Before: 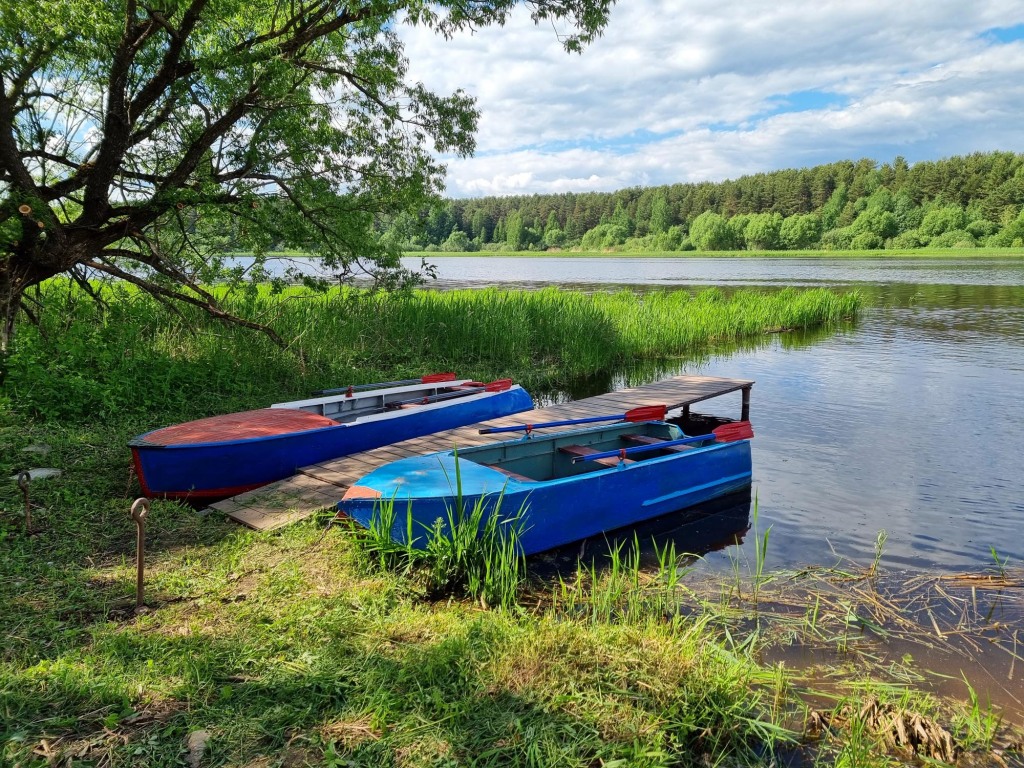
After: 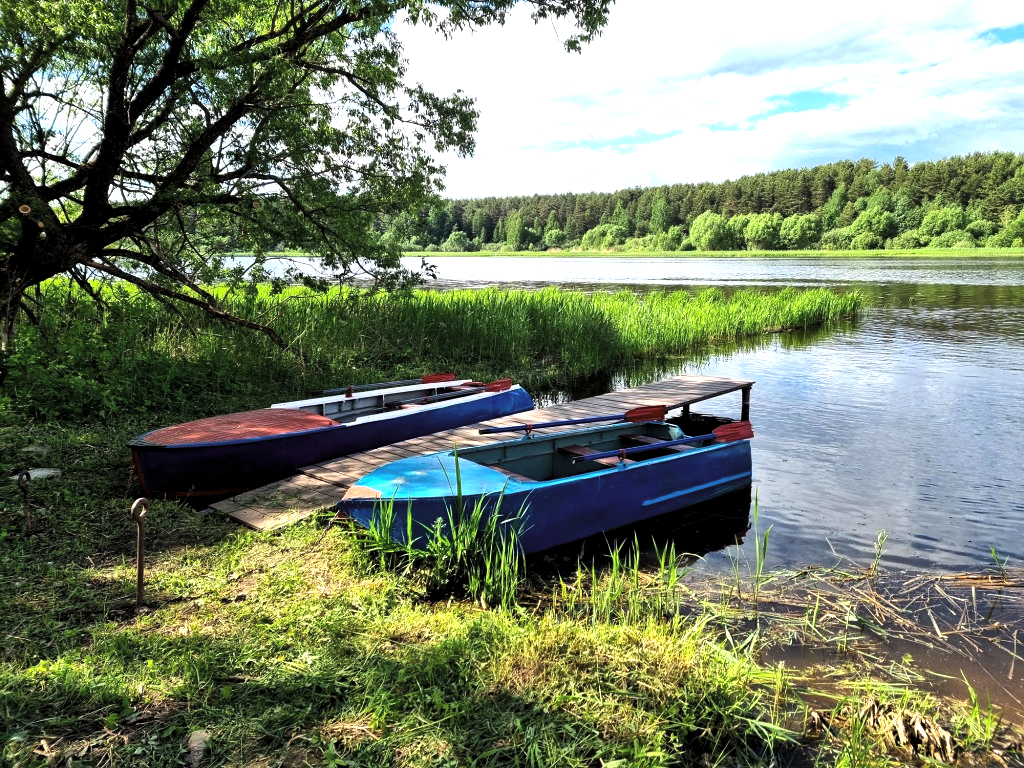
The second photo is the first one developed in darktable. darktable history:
exposure: black level correction -0.002, exposure 0.708 EV, compensate exposure bias true, compensate highlight preservation false
levels: levels [0.101, 0.578, 0.953]
